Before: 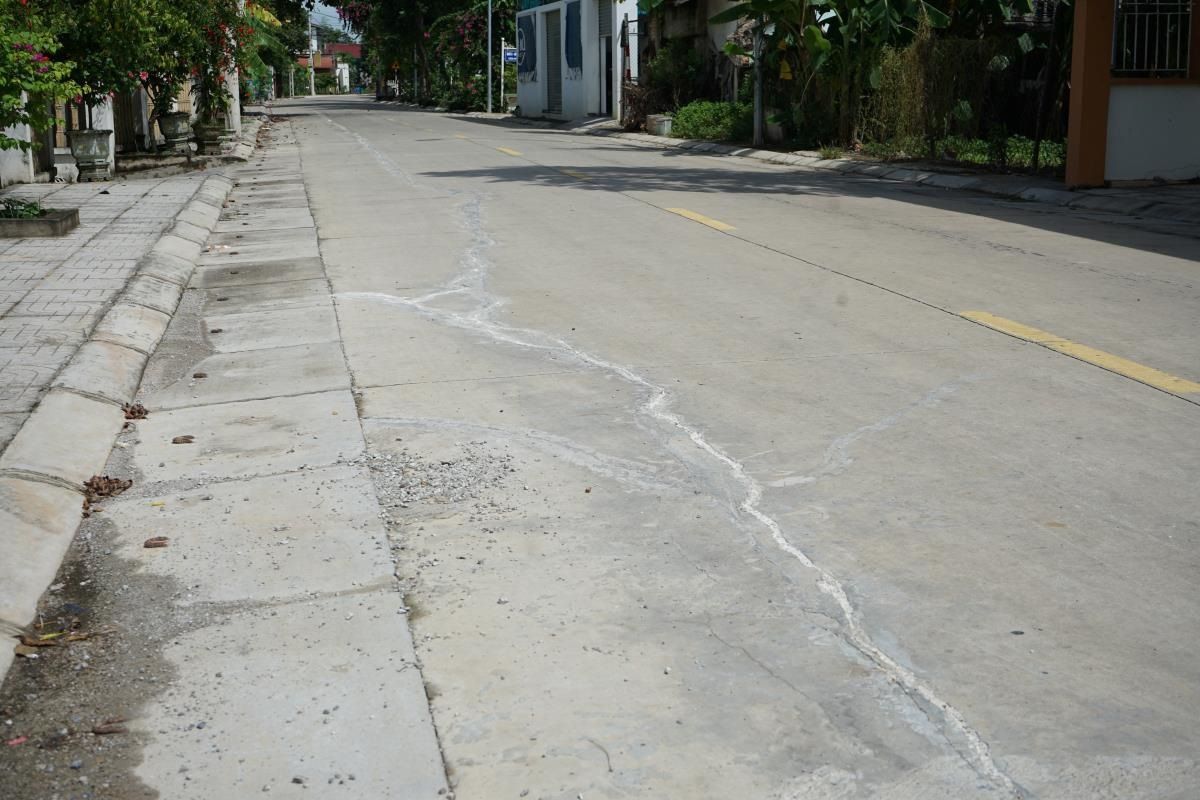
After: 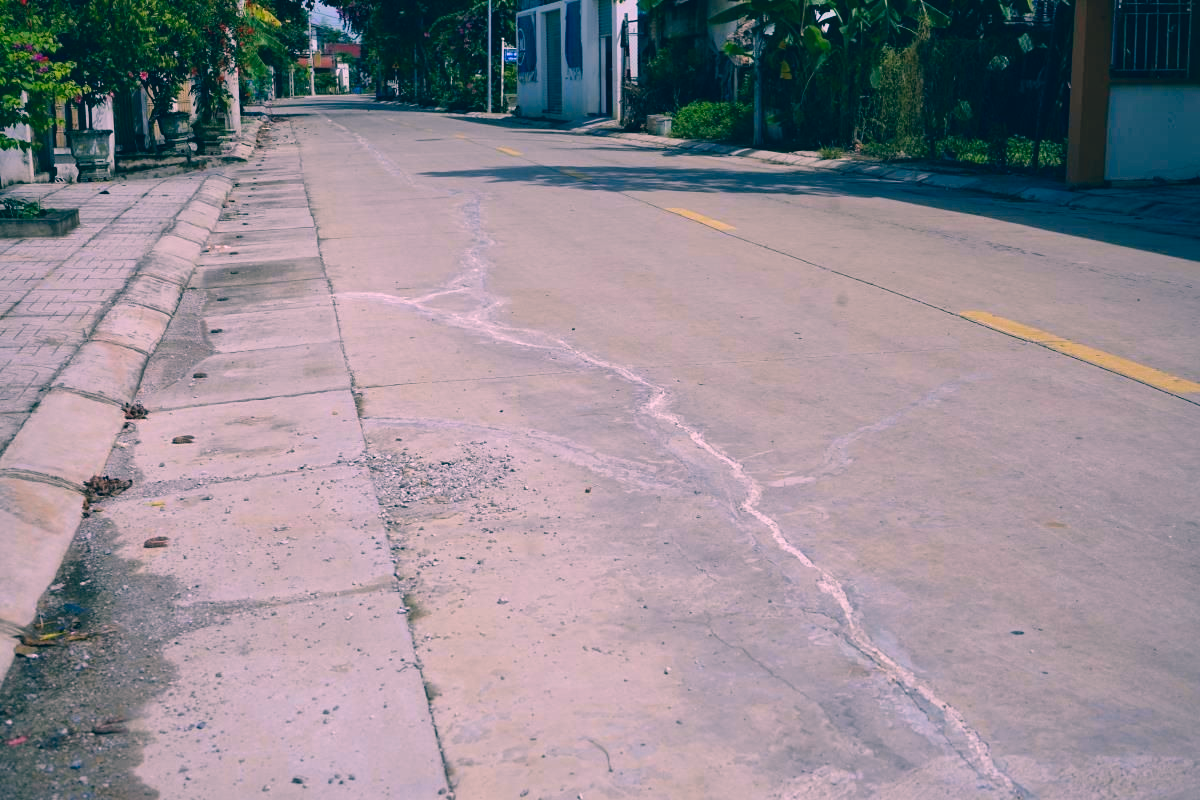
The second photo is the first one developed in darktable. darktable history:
shadows and highlights: shadows 37.27, highlights -28.18, soften with gaussian
color correction: highlights a* 17.03, highlights b* 0.205, shadows a* -15.38, shadows b* -14.56, saturation 1.5
